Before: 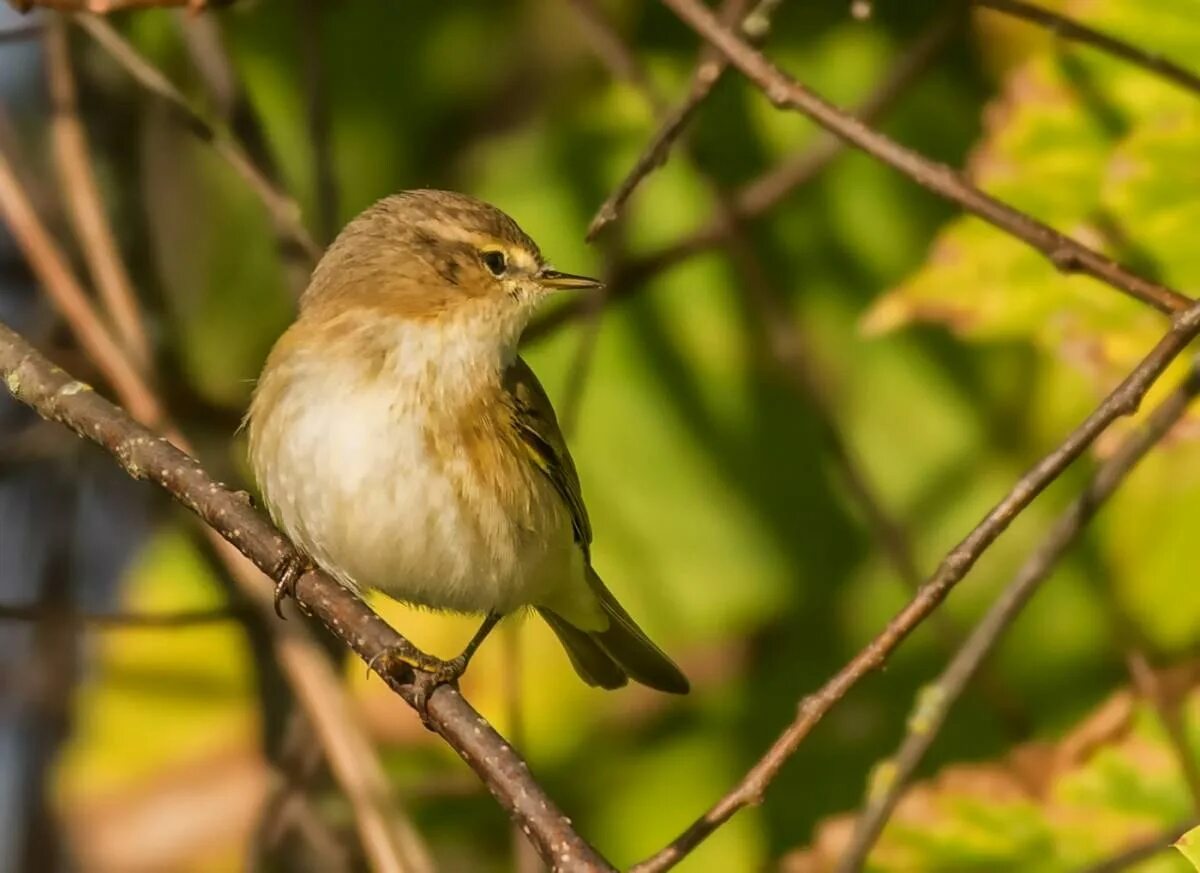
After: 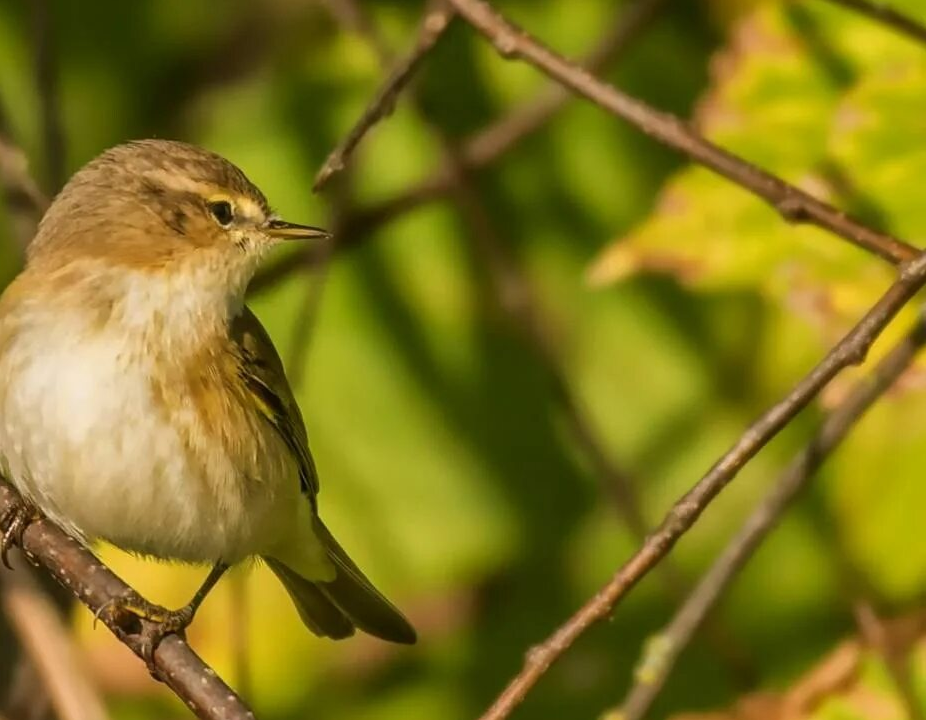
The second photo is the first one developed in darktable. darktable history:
crop: left 22.777%, top 5.829%, bottom 11.669%
